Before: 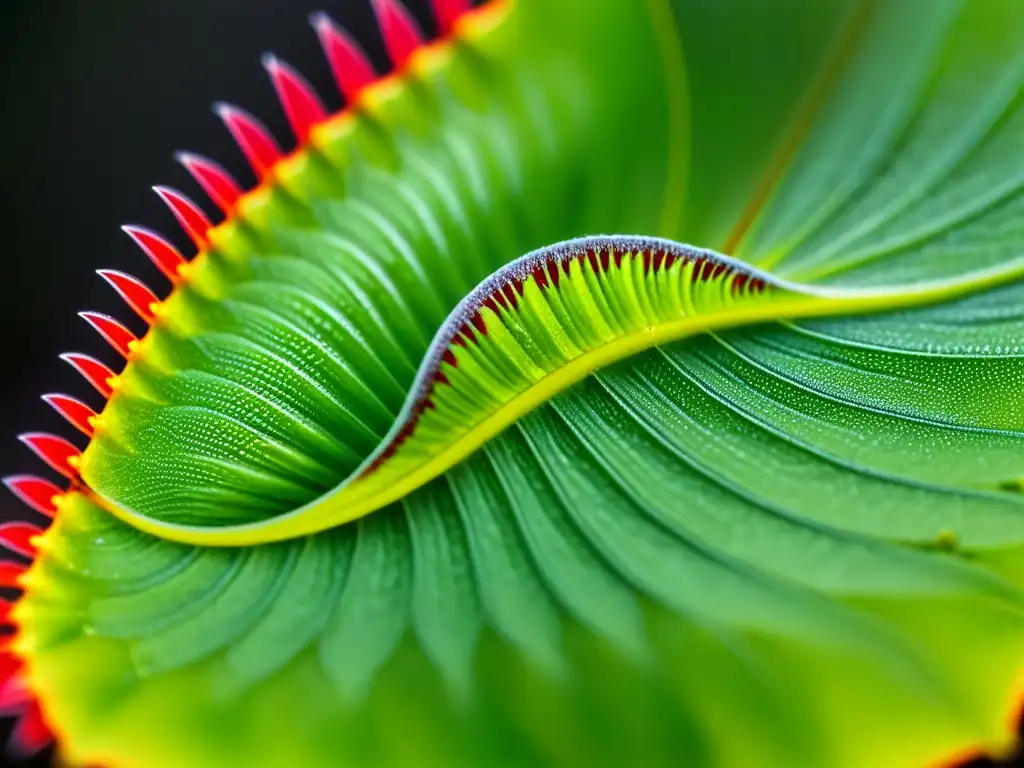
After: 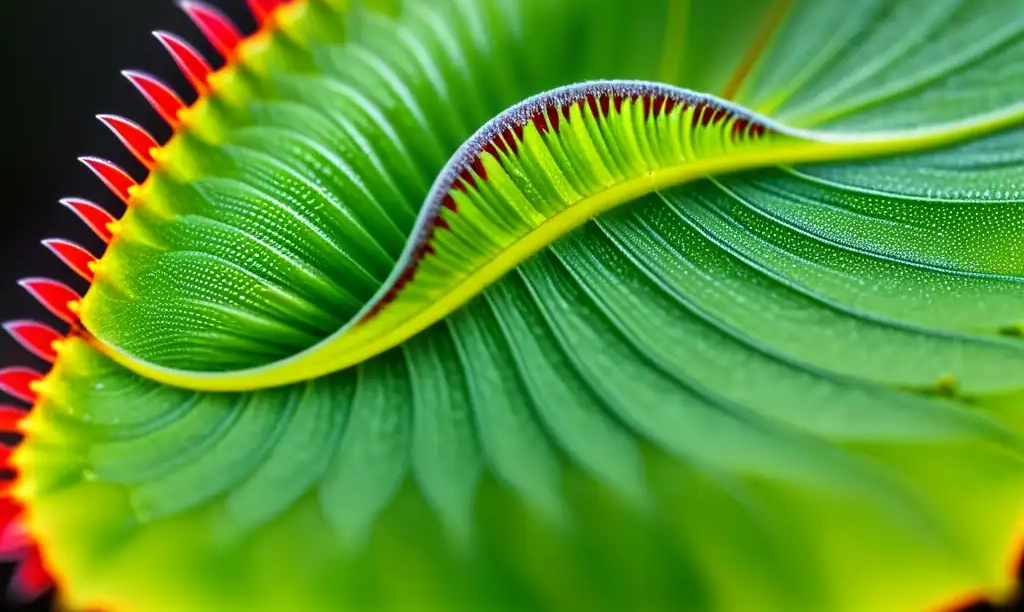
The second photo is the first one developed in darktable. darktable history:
crop and rotate: top 20.189%
